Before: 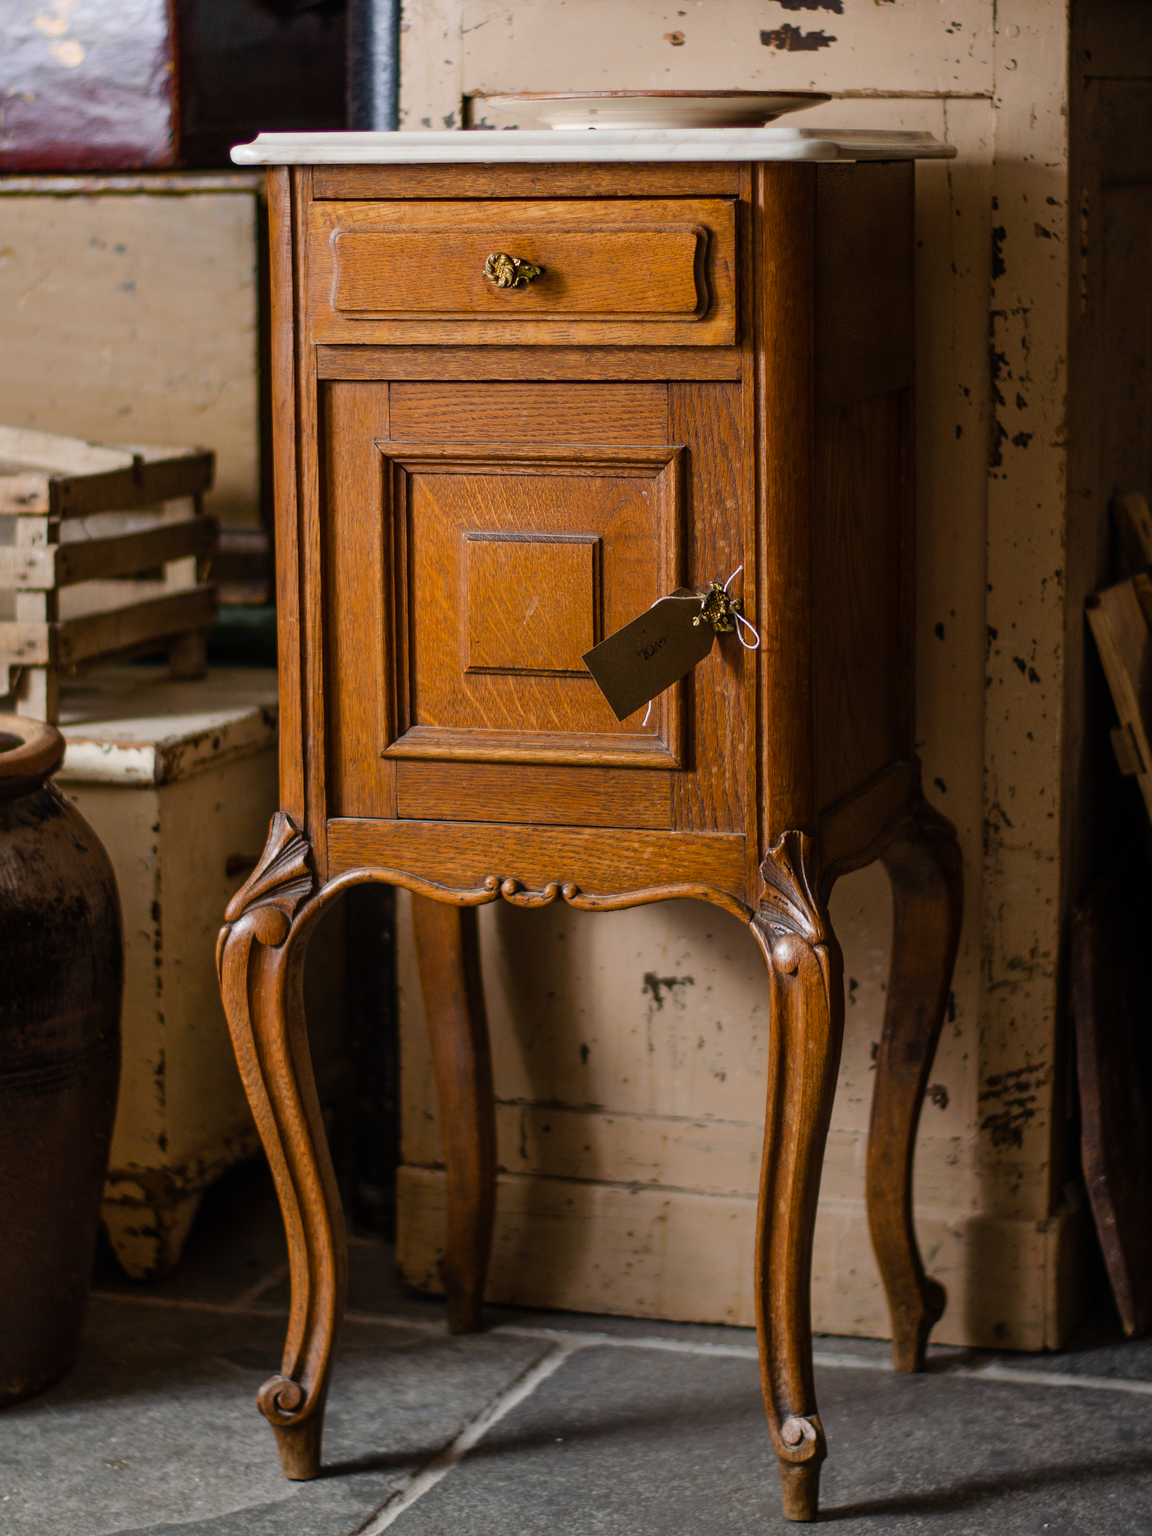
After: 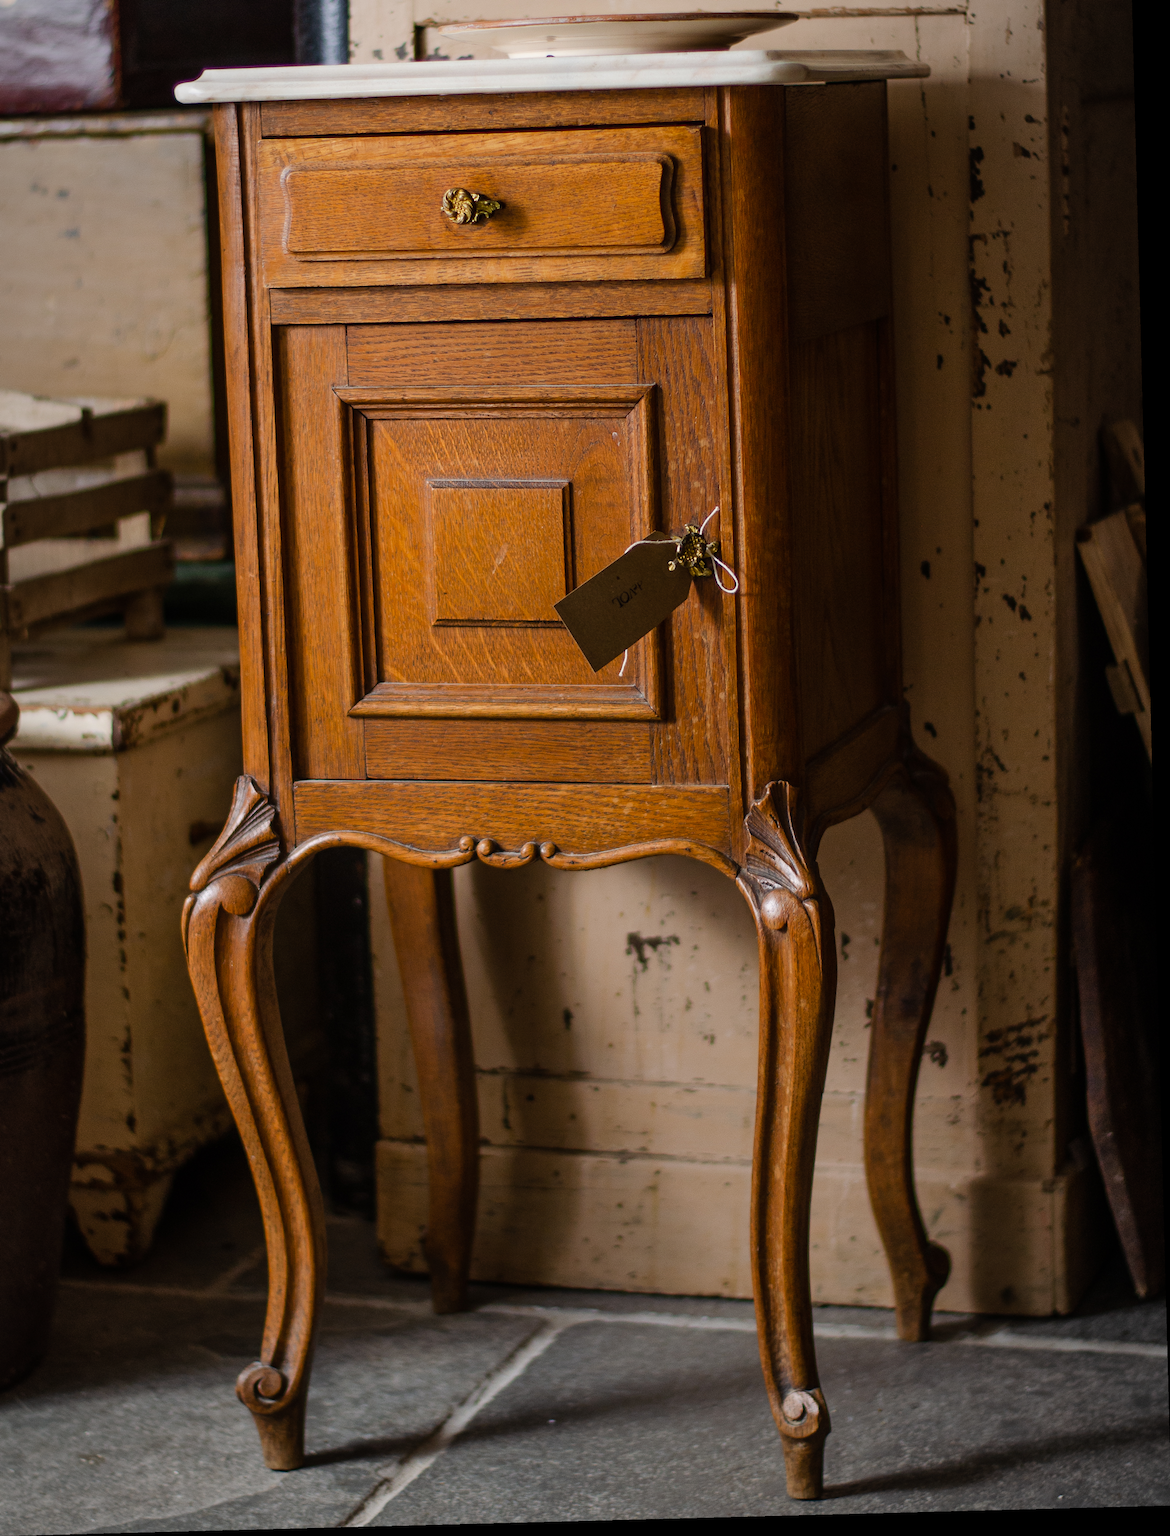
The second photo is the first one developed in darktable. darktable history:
vignetting: fall-off start 96.95%, fall-off radius 99.42%, width/height ratio 0.611
crop and rotate: angle 1.5°, left 5.625%, top 5.718%
